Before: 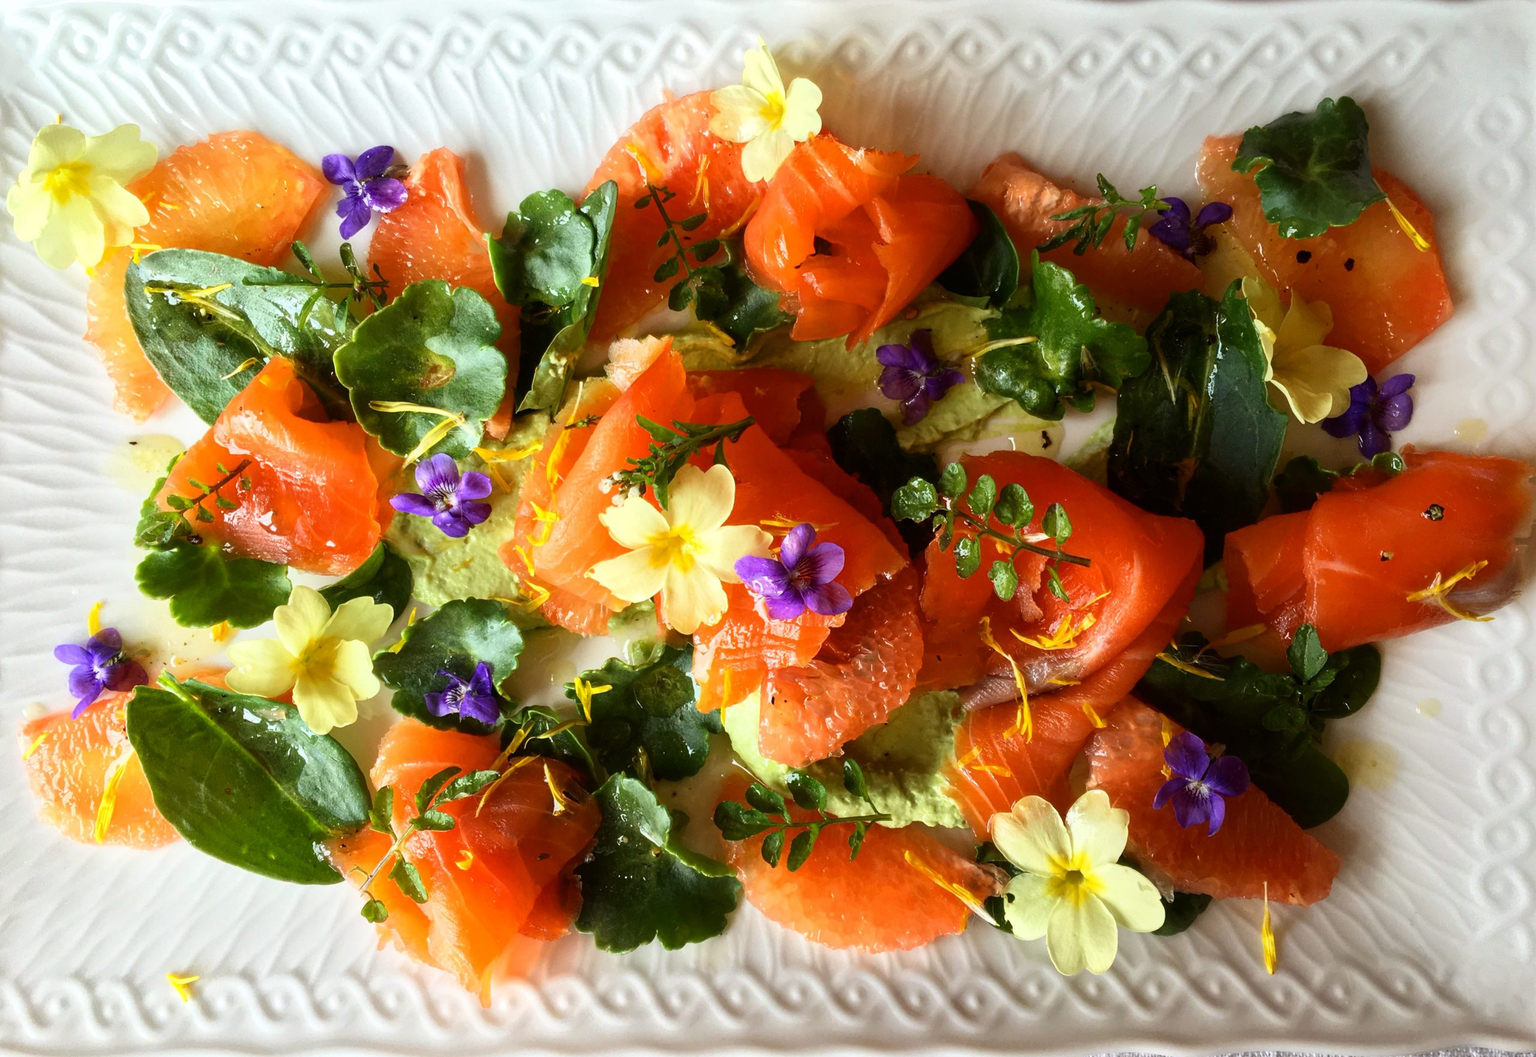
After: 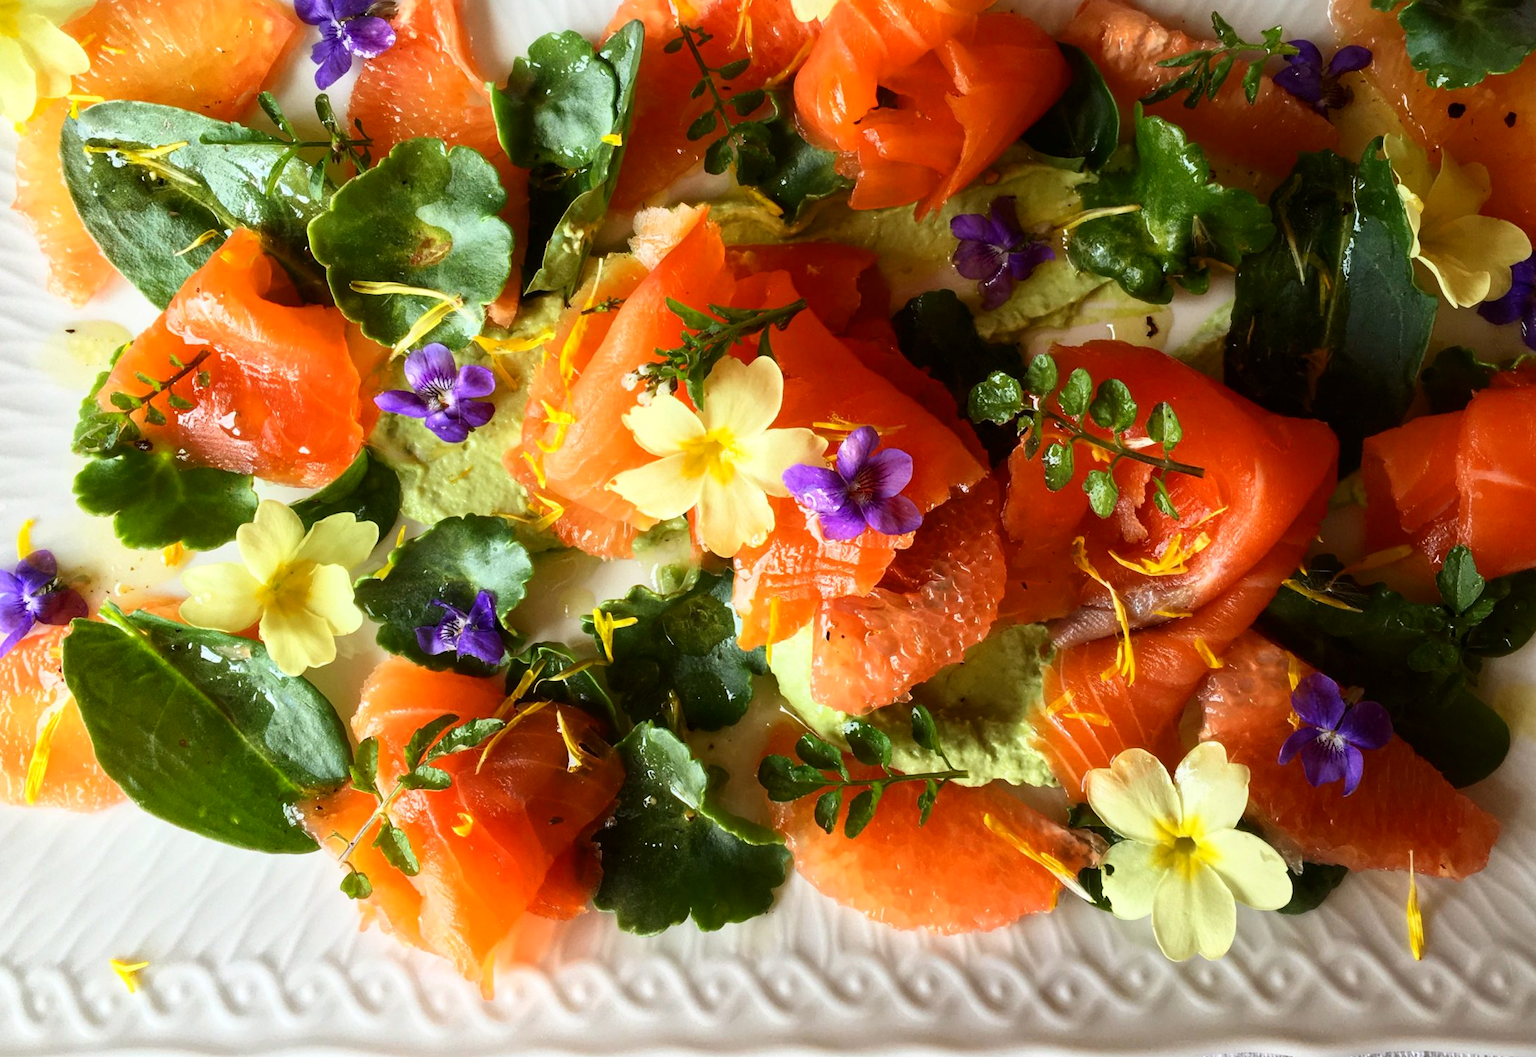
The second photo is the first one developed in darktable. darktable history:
crop and rotate: left 4.842%, top 15.51%, right 10.668%
contrast brightness saturation: contrast 0.08, saturation 0.02
